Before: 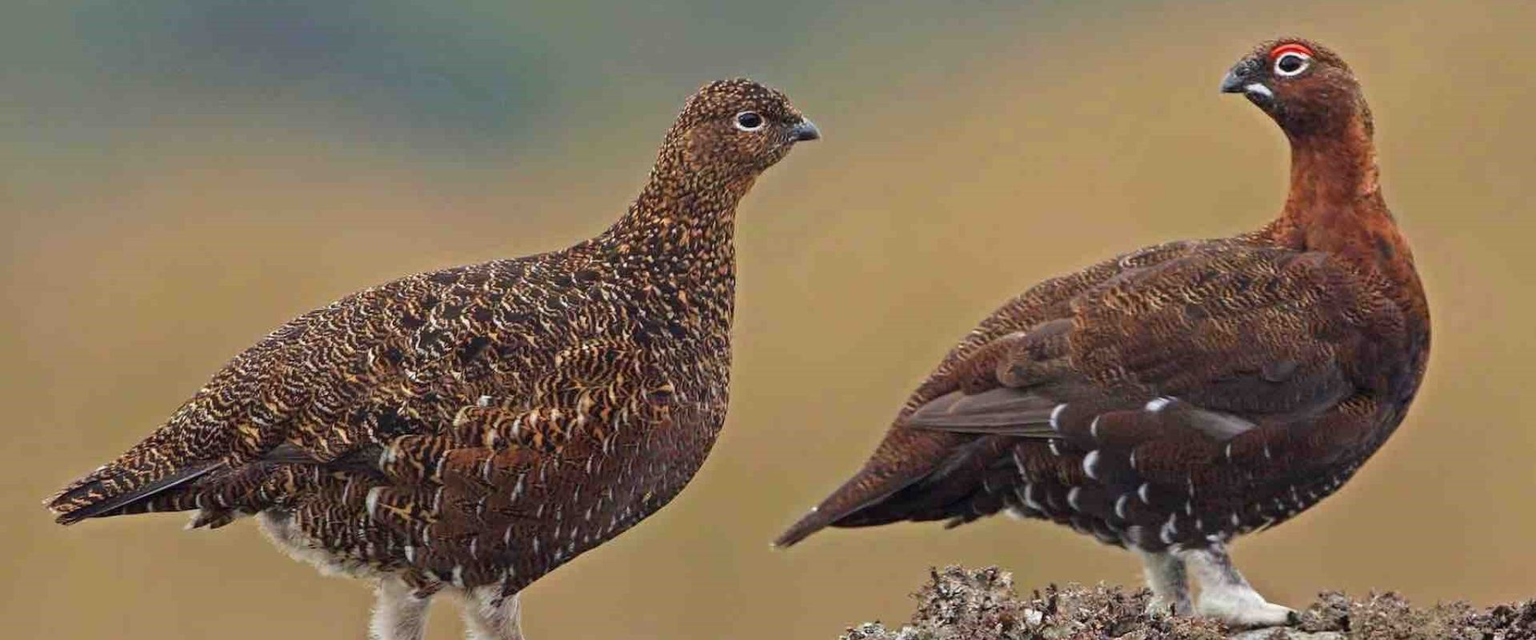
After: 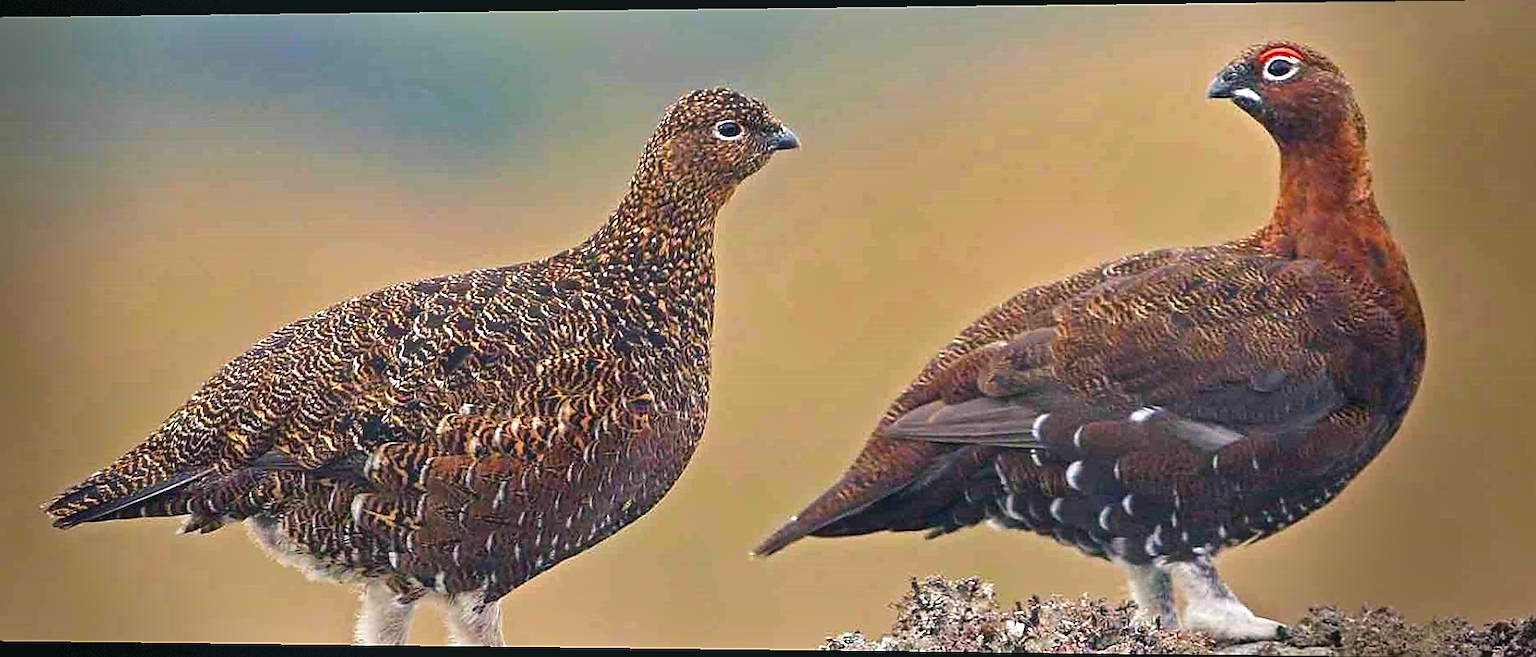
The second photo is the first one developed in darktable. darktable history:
color balance rgb: shadows lift › chroma 2%, shadows lift › hue 219.6°, power › hue 313.2°, highlights gain › chroma 3%, highlights gain › hue 75.6°, global offset › luminance 0.5%, perceptual saturation grading › global saturation 15.33%, perceptual saturation grading › highlights -19.33%, perceptual saturation grading › shadows 20%, global vibrance 20%
exposure: exposure 0.515 EV, compensate highlight preservation false
vignetting: fall-off start 68.33%, fall-off radius 30%, saturation 0.042, center (-0.066, -0.311), width/height ratio 0.992, shape 0.85, dithering 8-bit output
shadows and highlights: radius 100.41, shadows 50.55, highlights -64.36, highlights color adjustment 49.82%, soften with gaussian
sharpen: radius 1.4, amount 1.25, threshold 0.7
color calibration: illuminant as shot in camera, x 0.358, y 0.373, temperature 4628.91 K
rotate and perspective: lens shift (horizontal) -0.055, automatic cropping off
color balance: mode lift, gamma, gain (sRGB), lift [1, 1, 1.022, 1.026]
